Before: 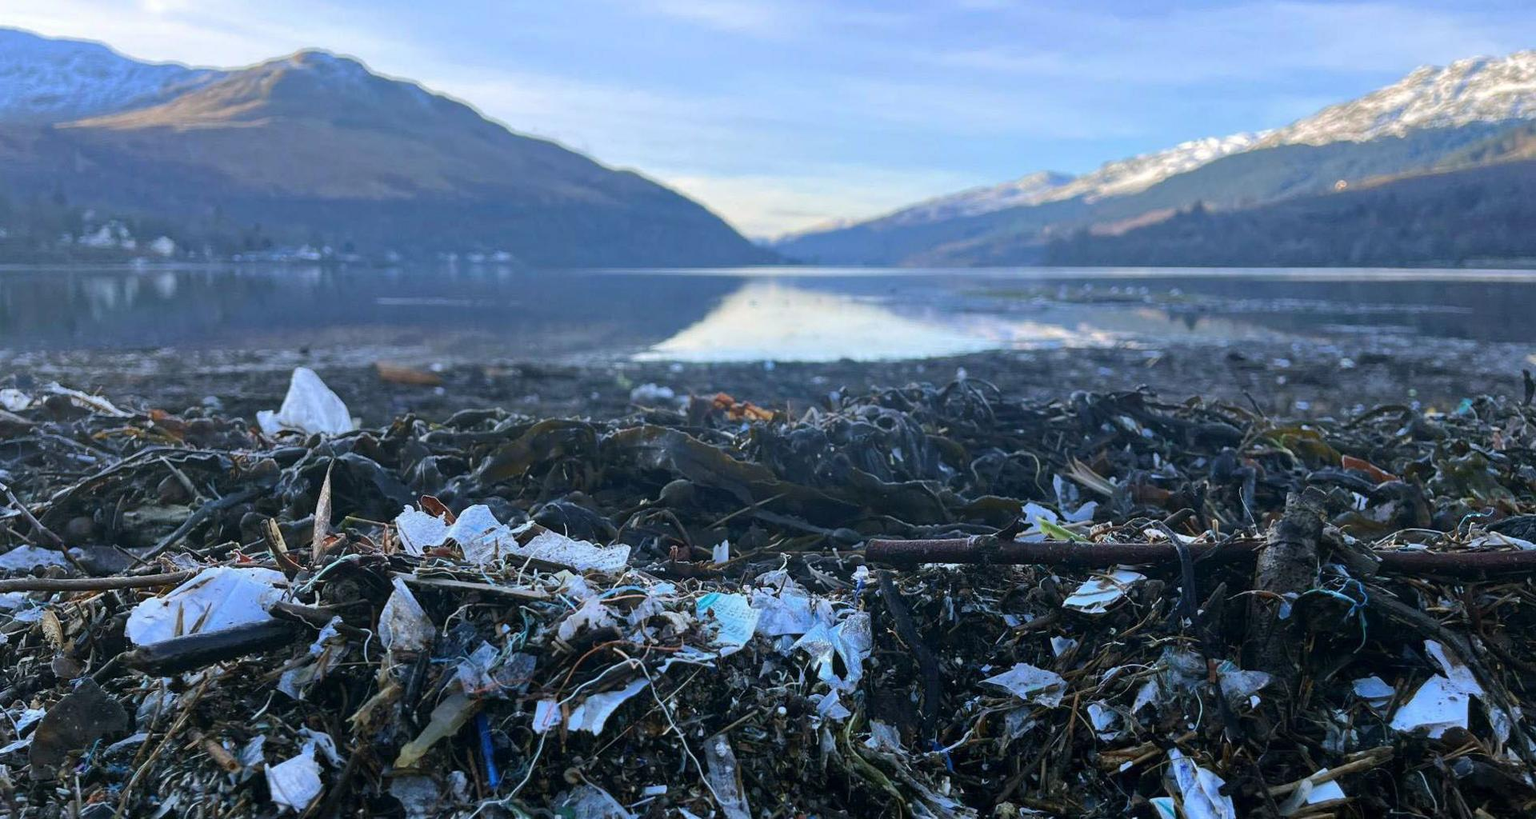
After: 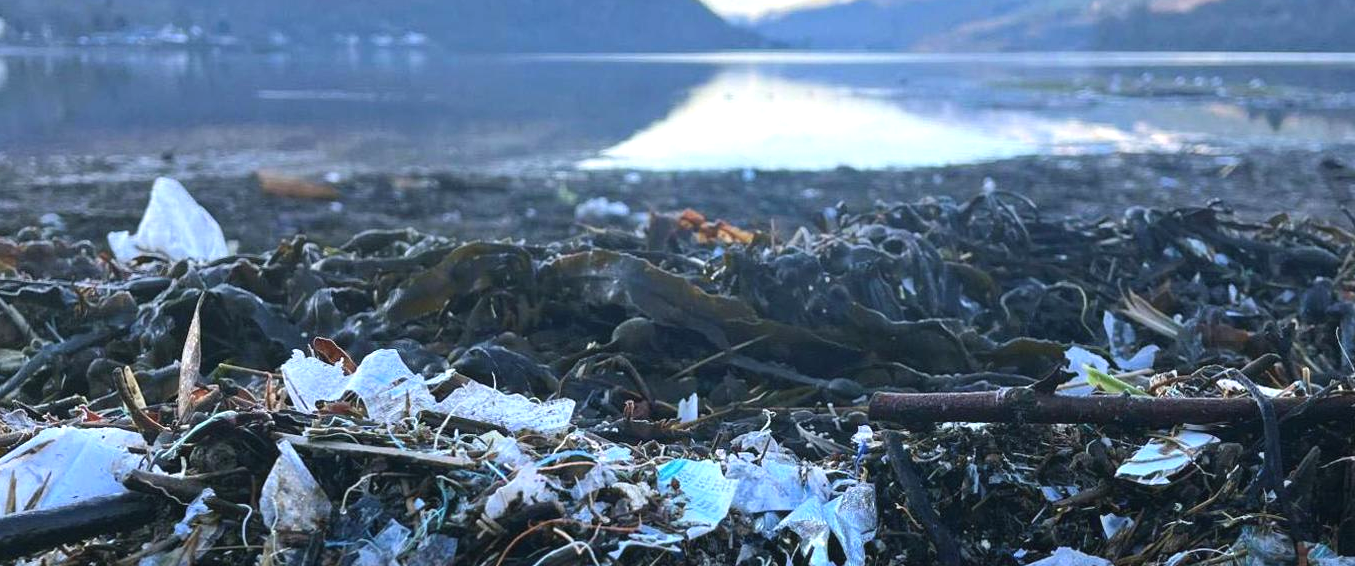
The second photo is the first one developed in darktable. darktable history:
exposure: black level correction -0.002, exposure 0.54 EV, compensate highlight preservation false
crop: left 11.123%, top 27.61%, right 18.3%, bottom 17.034%
